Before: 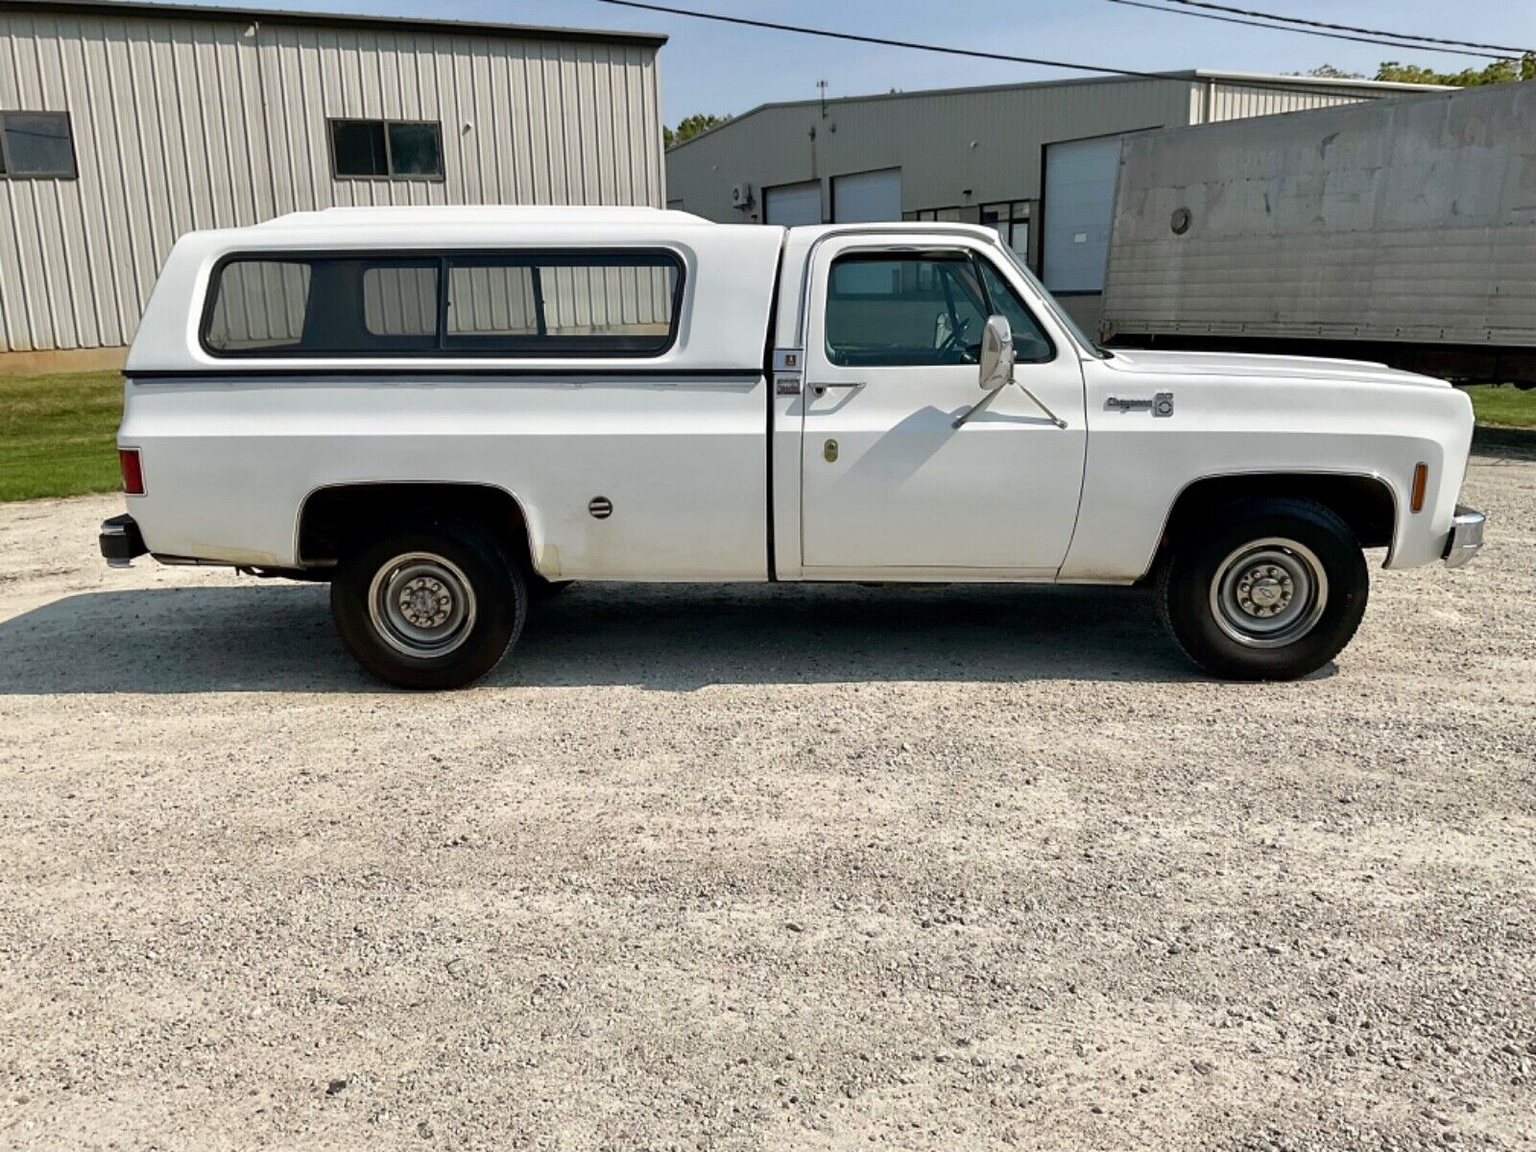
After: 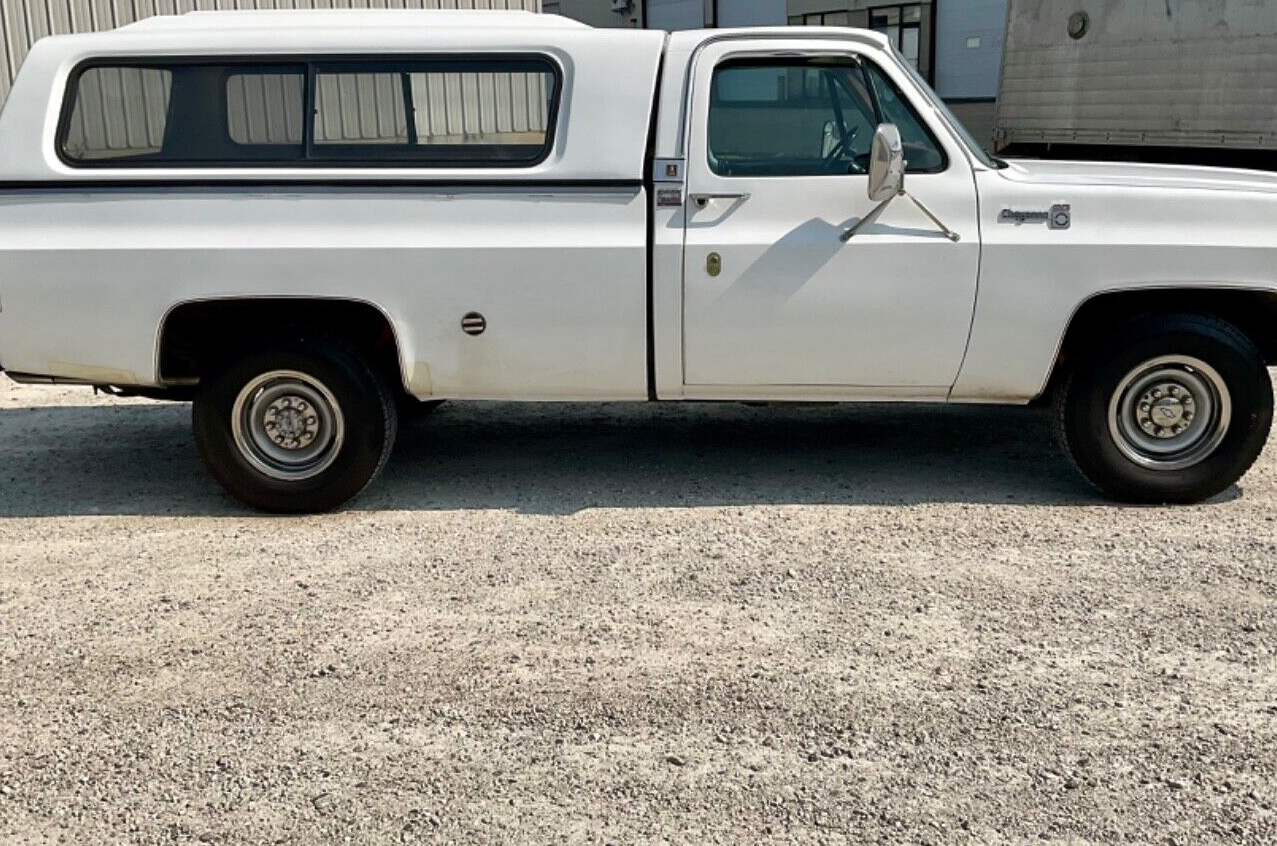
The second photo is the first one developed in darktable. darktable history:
shadows and highlights: low approximation 0.01, soften with gaussian
crop: left 9.53%, top 17.102%, right 10.63%, bottom 12.353%
